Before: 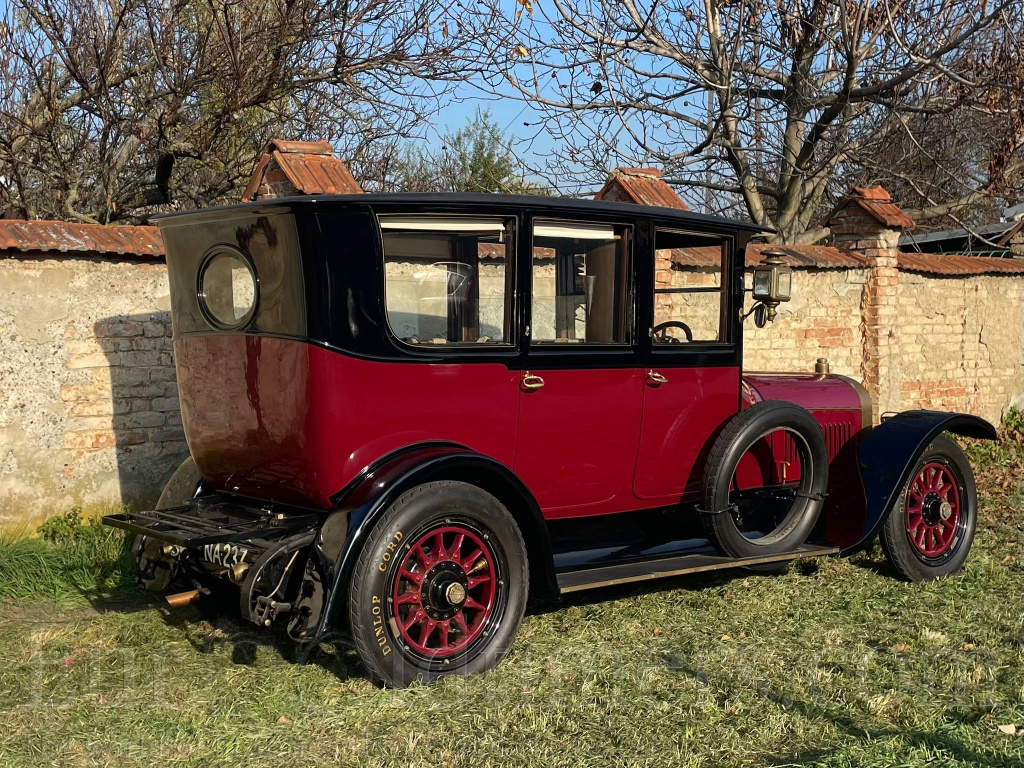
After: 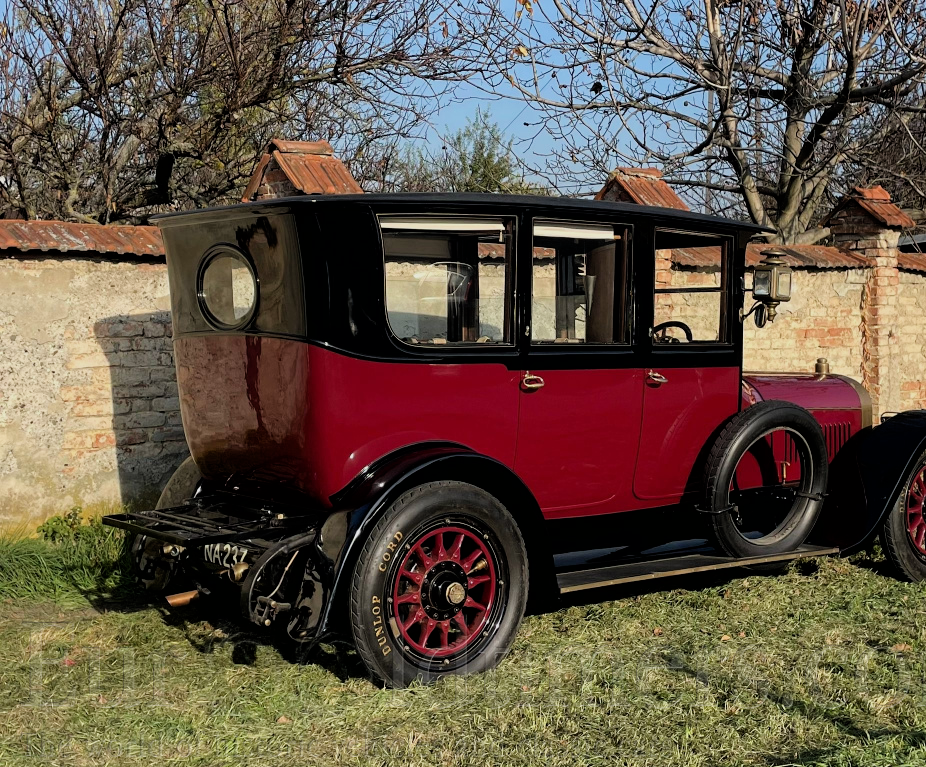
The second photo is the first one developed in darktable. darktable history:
filmic rgb: black relative exposure -5.83 EV, white relative exposure 3.4 EV, hardness 3.68
crop: right 9.509%, bottom 0.031%
